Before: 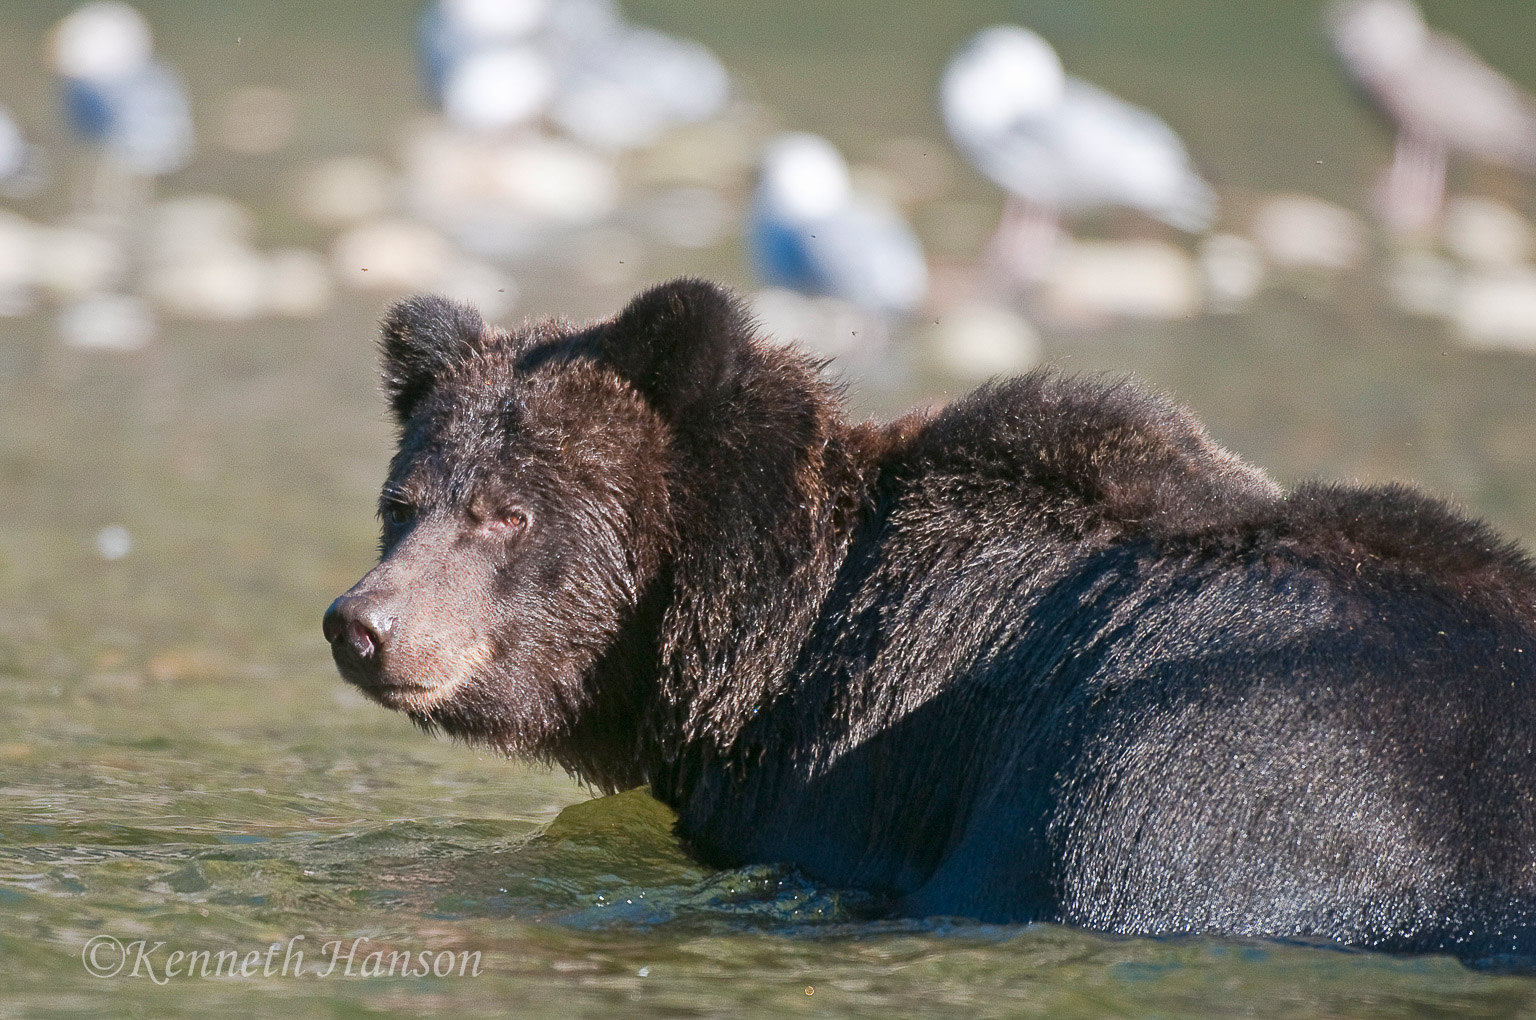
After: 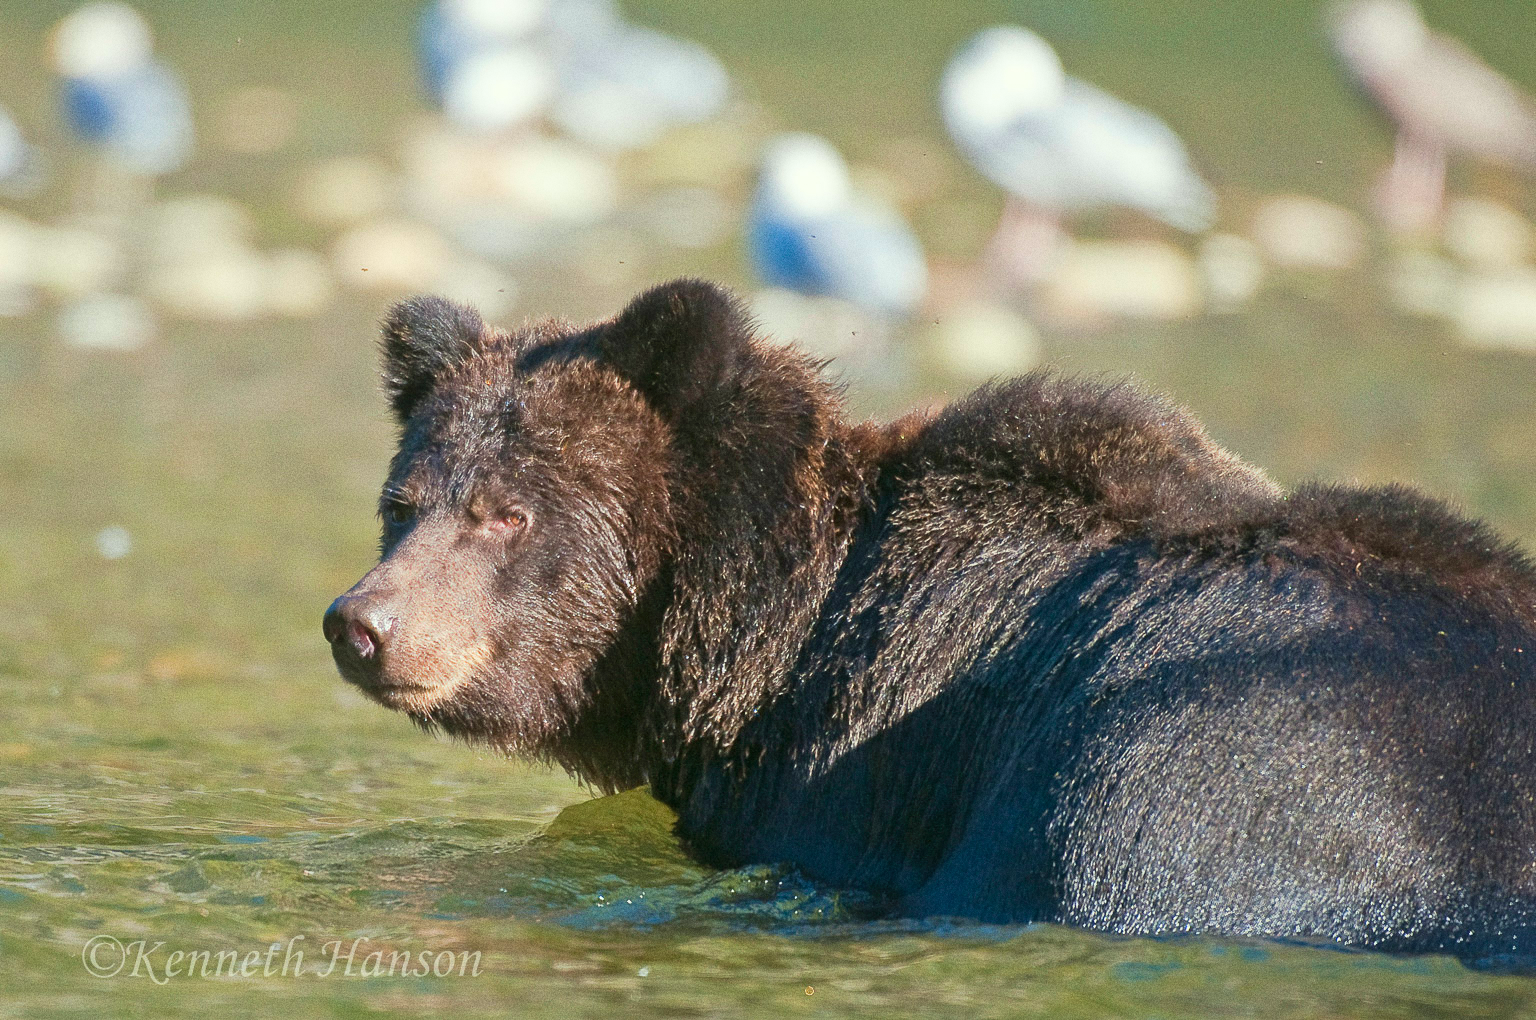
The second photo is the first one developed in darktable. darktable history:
color correction: highlights a* -4.28, highlights b* 6.53
velvia: on, module defaults
contrast brightness saturation: brightness 0.09, saturation 0.19
grain: on, module defaults
